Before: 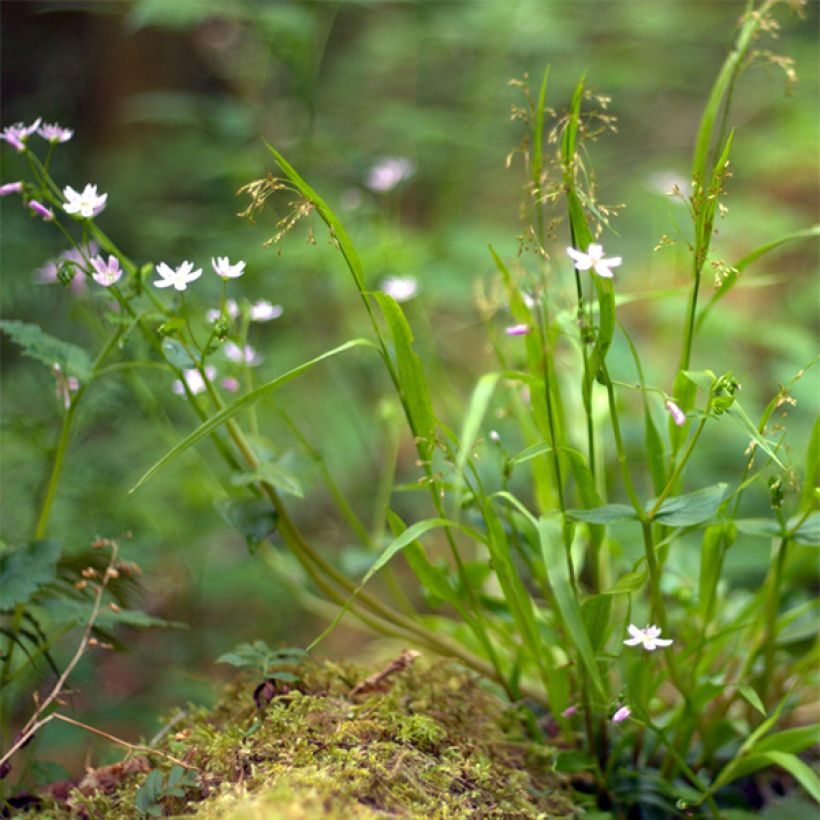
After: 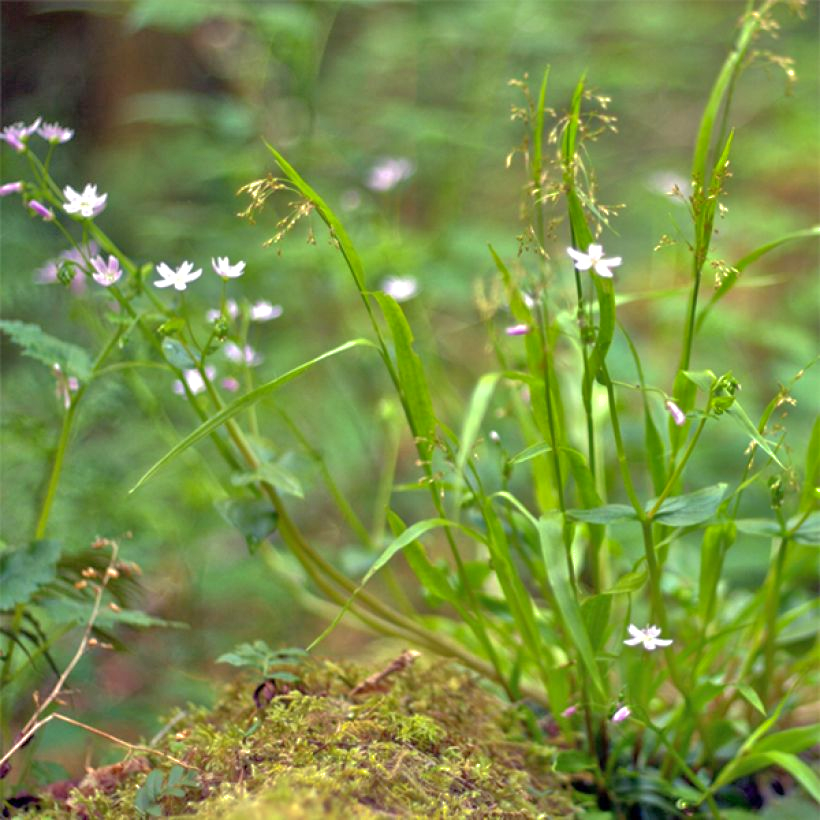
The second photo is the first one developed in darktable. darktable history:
tone equalizer: -7 EV 0.15 EV, -6 EV 0.6 EV, -5 EV 1.15 EV, -4 EV 1.33 EV, -3 EV 1.15 EV, -2 EV 0.6 EV, -1 EV 0.15 EV, mask exposure compensation -0.5 EV
tone curve: curves: ch0 [(0, 0) (0.641, 0.595) (1, 1)], color space Lab, linked channels, preserve colors none
shadows and highlights: on, module defaults
